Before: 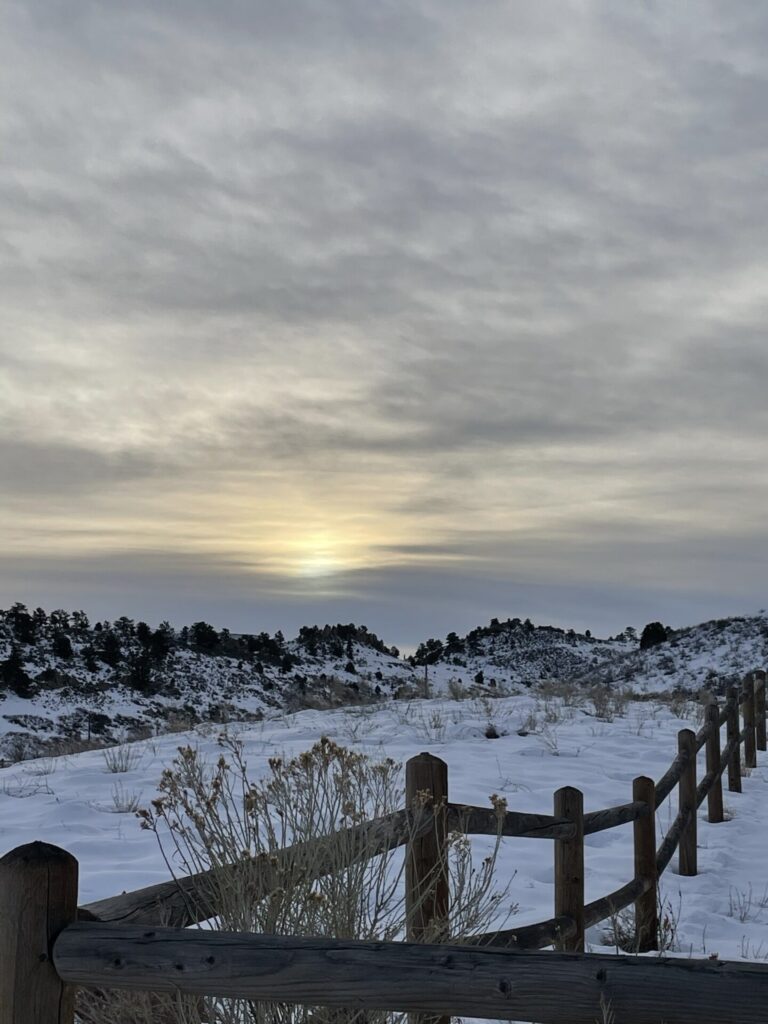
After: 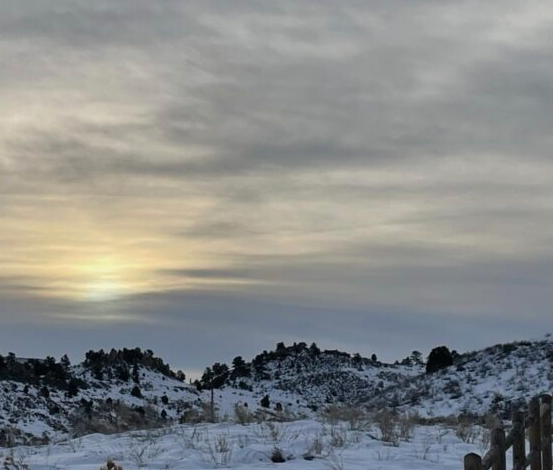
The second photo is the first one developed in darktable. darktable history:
exposure: exposure -0.157 EV, compensate highlight preservation false
crop and rotate: left 27.938%, top 27.046%, bottom 27.046%
